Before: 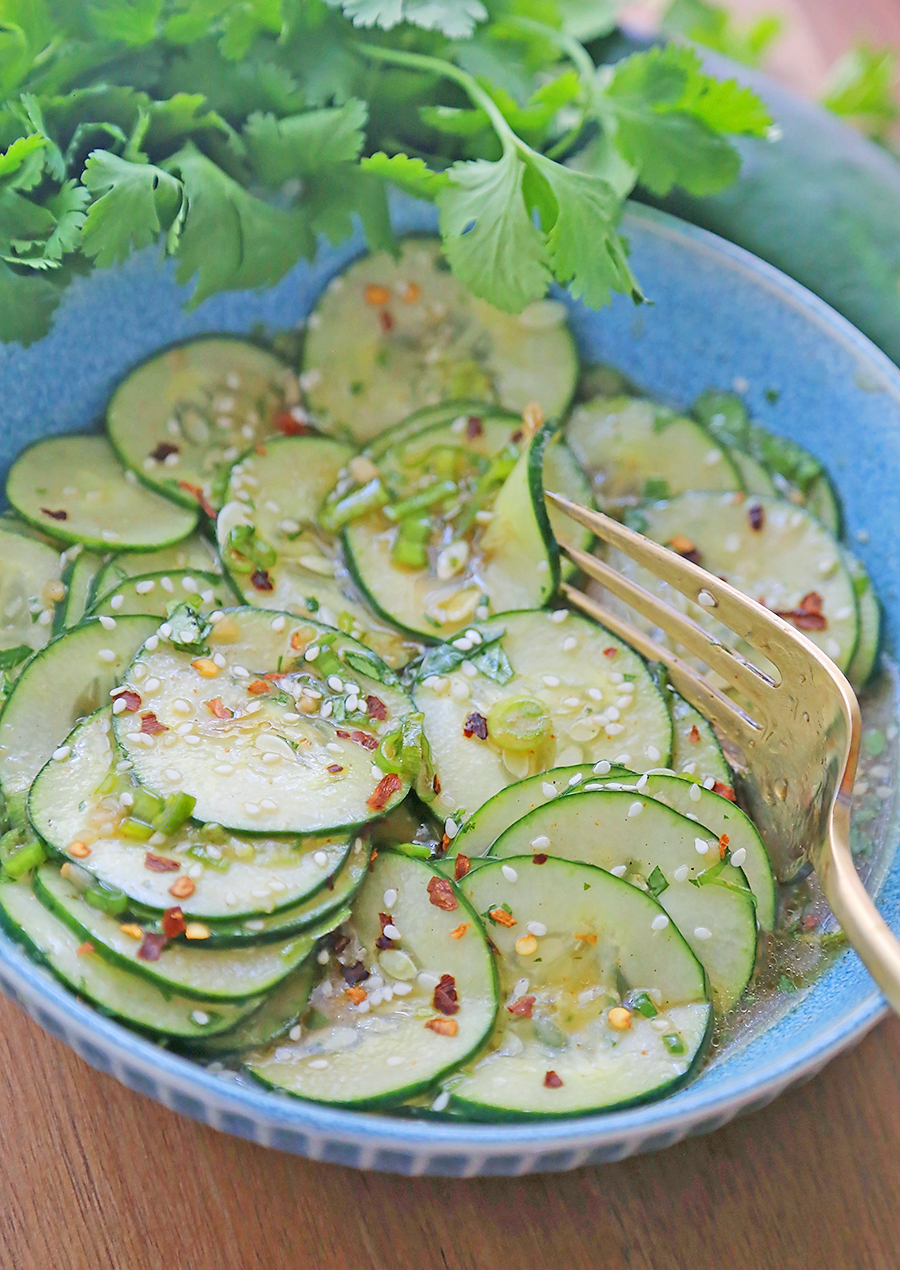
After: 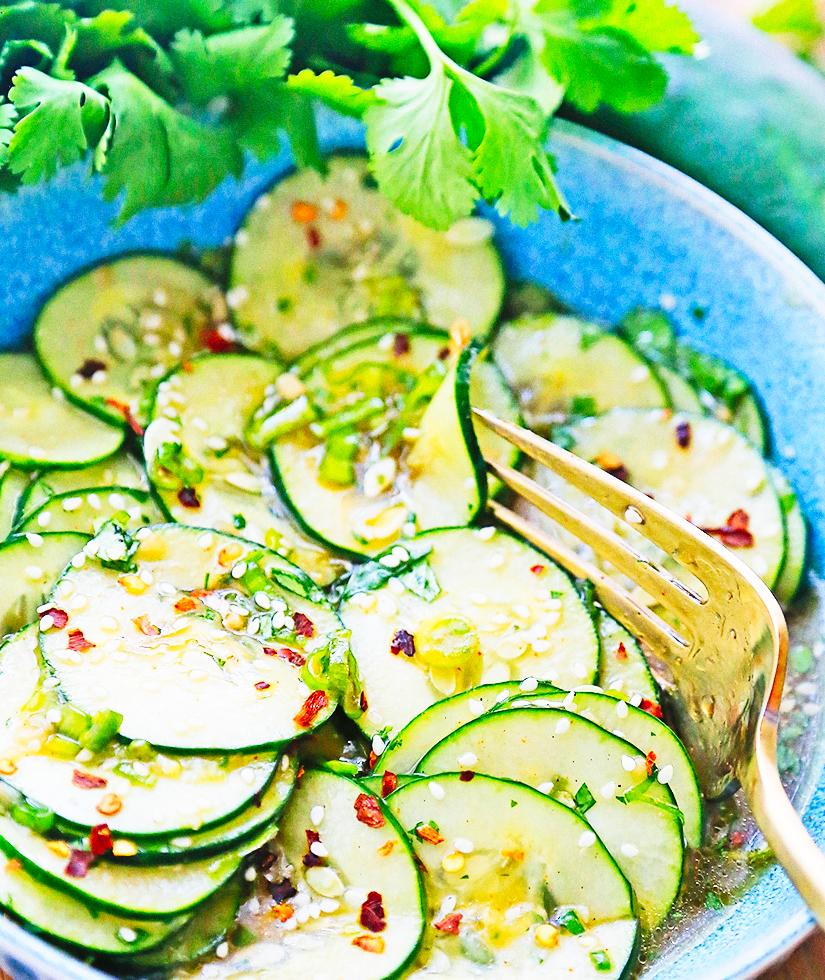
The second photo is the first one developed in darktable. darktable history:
crop: left 8.155%, top 6.611%, bottom 15.385%
grain: coarseness 3.21 ISO
shadows and highlights: shadows 43.06, highlights 6.94
tone curve: curves: ch0 [(0, 0) (0.003, 0.002) (0.011, 0.005) (0.025, 0.011) (0.044, 0.017) (0.069, 0.021) (0.1, 0.027) (0.136, 0.035) (0.177, 0.05) (0.224, 0.076) (0.277, 0.126) (0.335, 0.212) (0.399, 0.333) (0.468, 0.473) (0.543, 0.627) (0.623, 0.784) (0.709, 0.9) (0.801, 0.963) (0.898, 0.988) (1, 1)], preserve colors none
